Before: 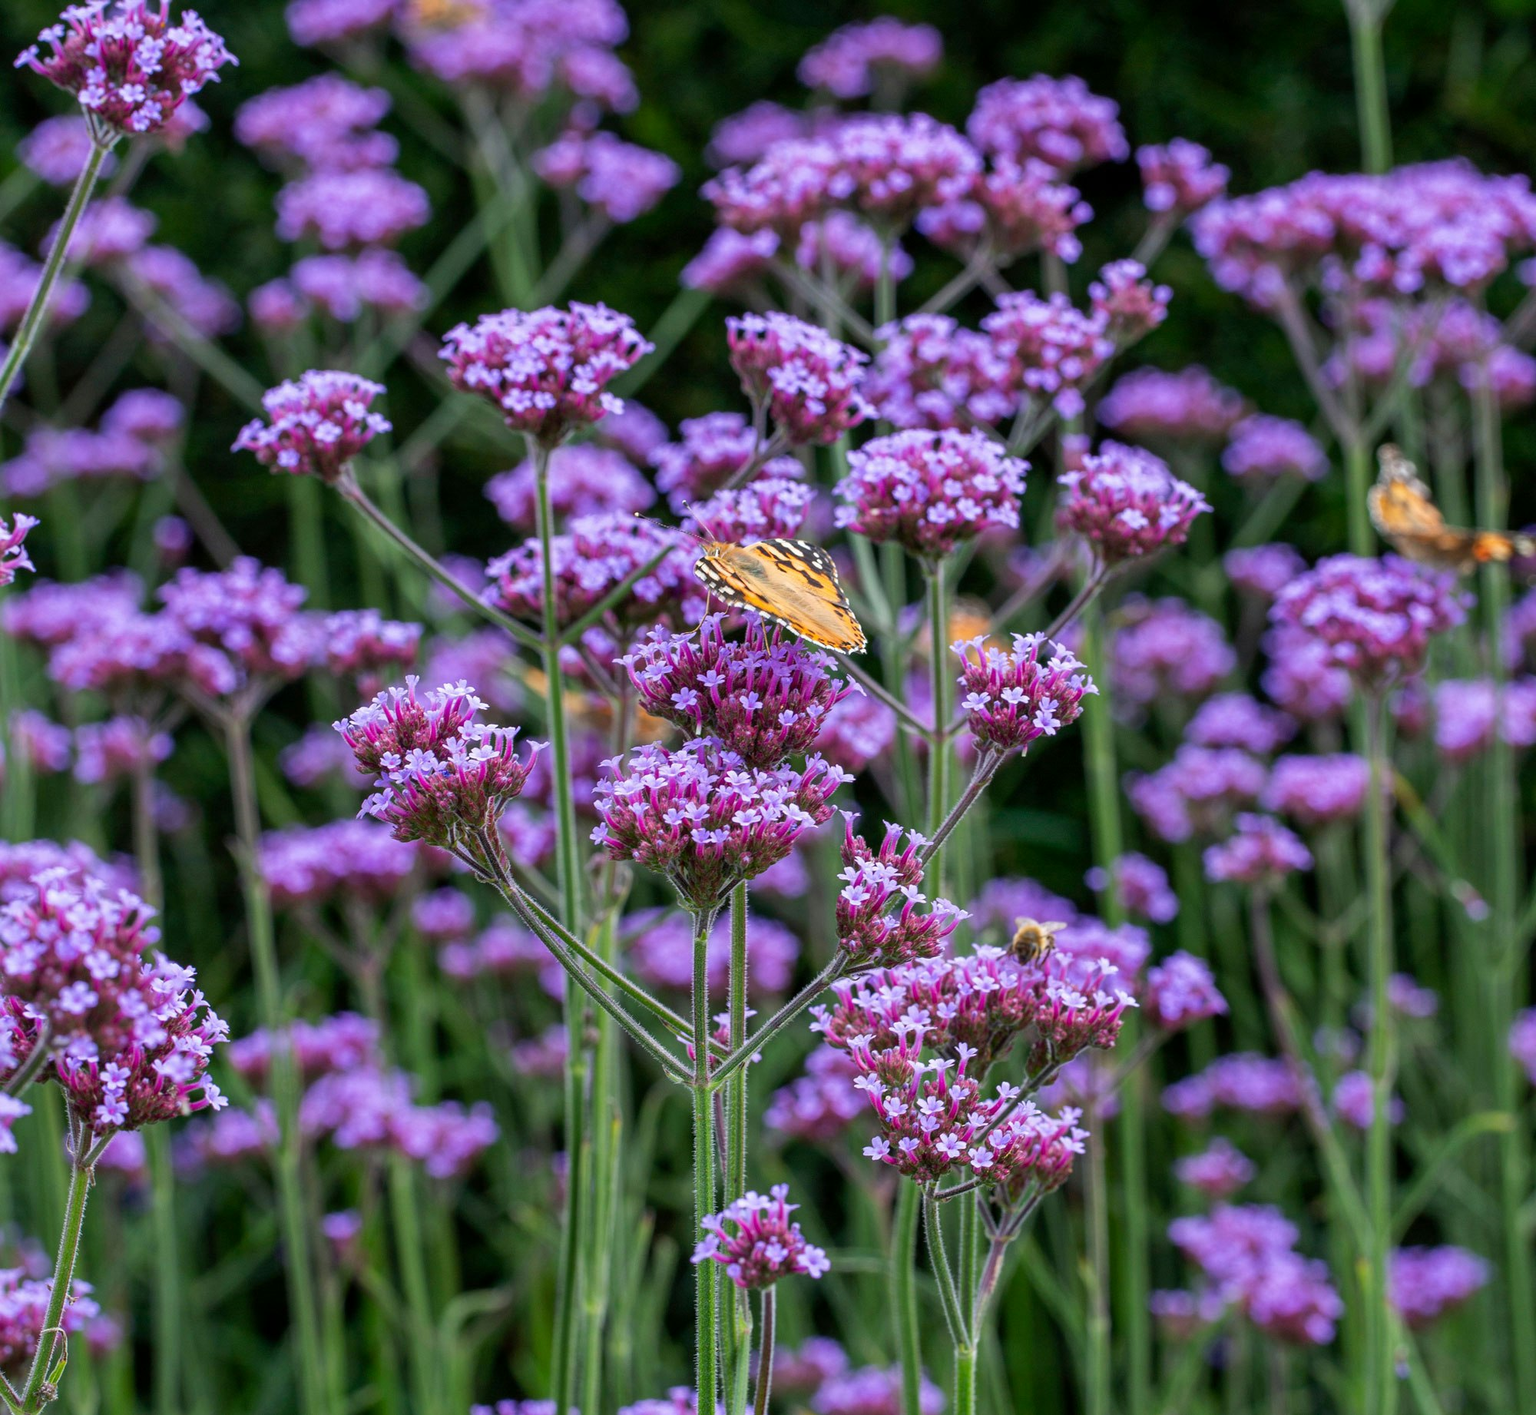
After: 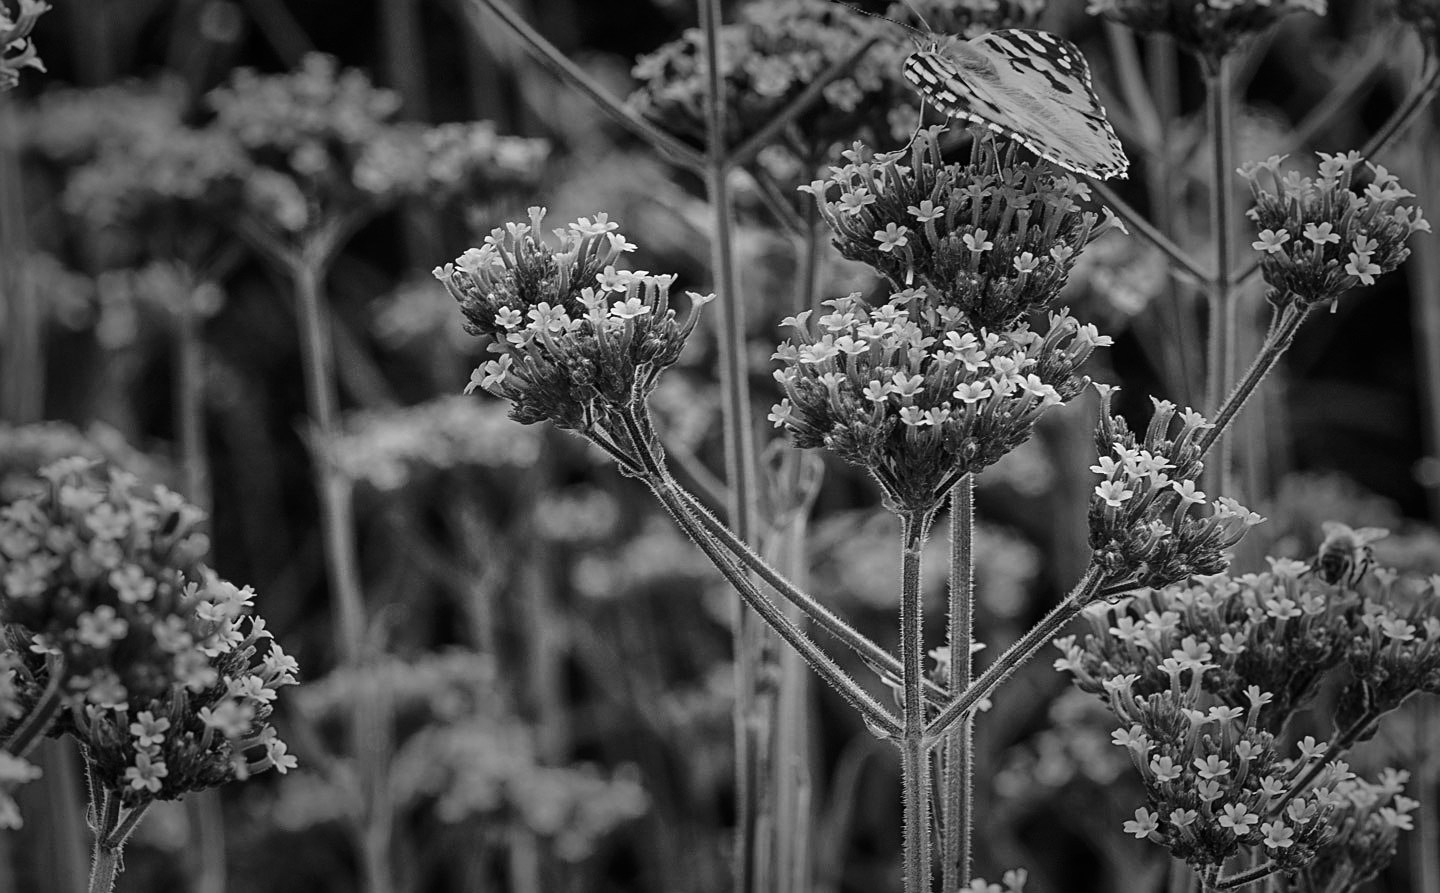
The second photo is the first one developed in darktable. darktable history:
monochrome: a -6.99, b 35.61, size 1.4
crop: top 36.498%, right 27.964%, bottom 14.995%
vignetting: fall-off start 48.41%, automatic ratio true, width/height ratio 1.29, unbound false
local contrast: mode bilateral grid, contrast 100, coarseness 100, detail 91%, midtone range 0.2
base curve: curves: ch0 [(0, 0) (0.073, 0.04) (0.157, 0.139) (0.492, 0.492) (0.758, 0.758) (1, 1)], preserve colors none
tone equalizer: on, module defaults
shadows and highlights: soften with gaussian
sharpen: on, module defaults
